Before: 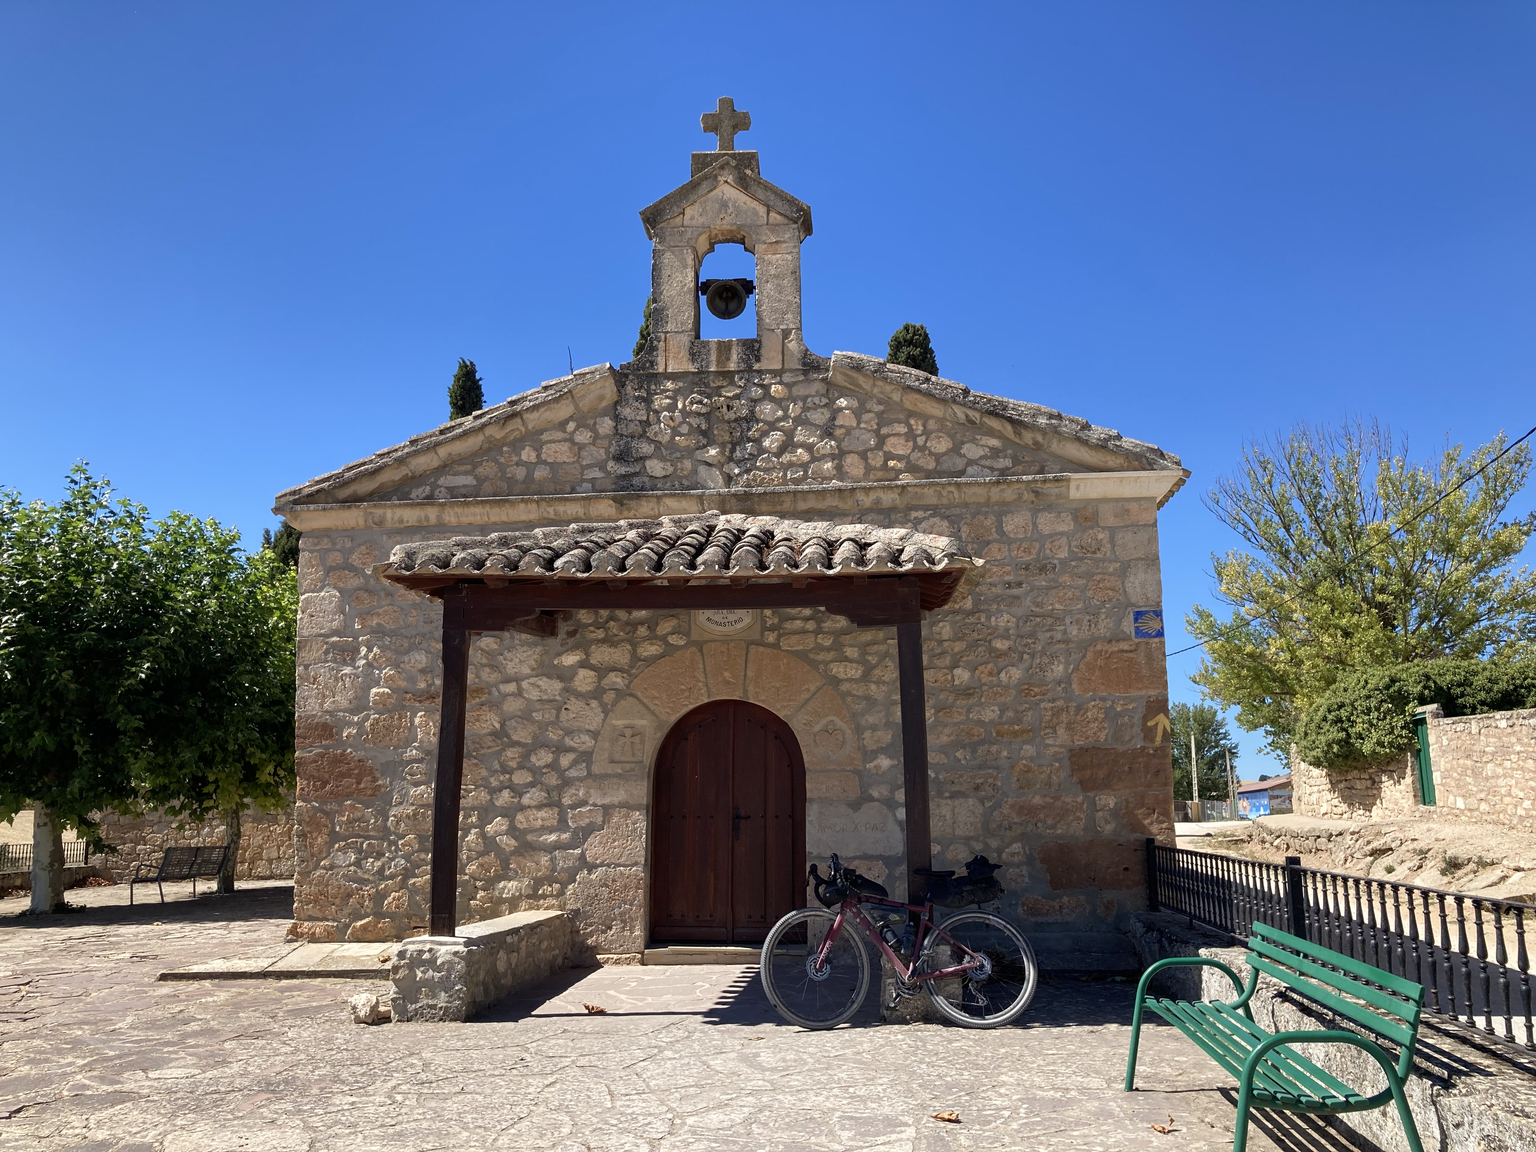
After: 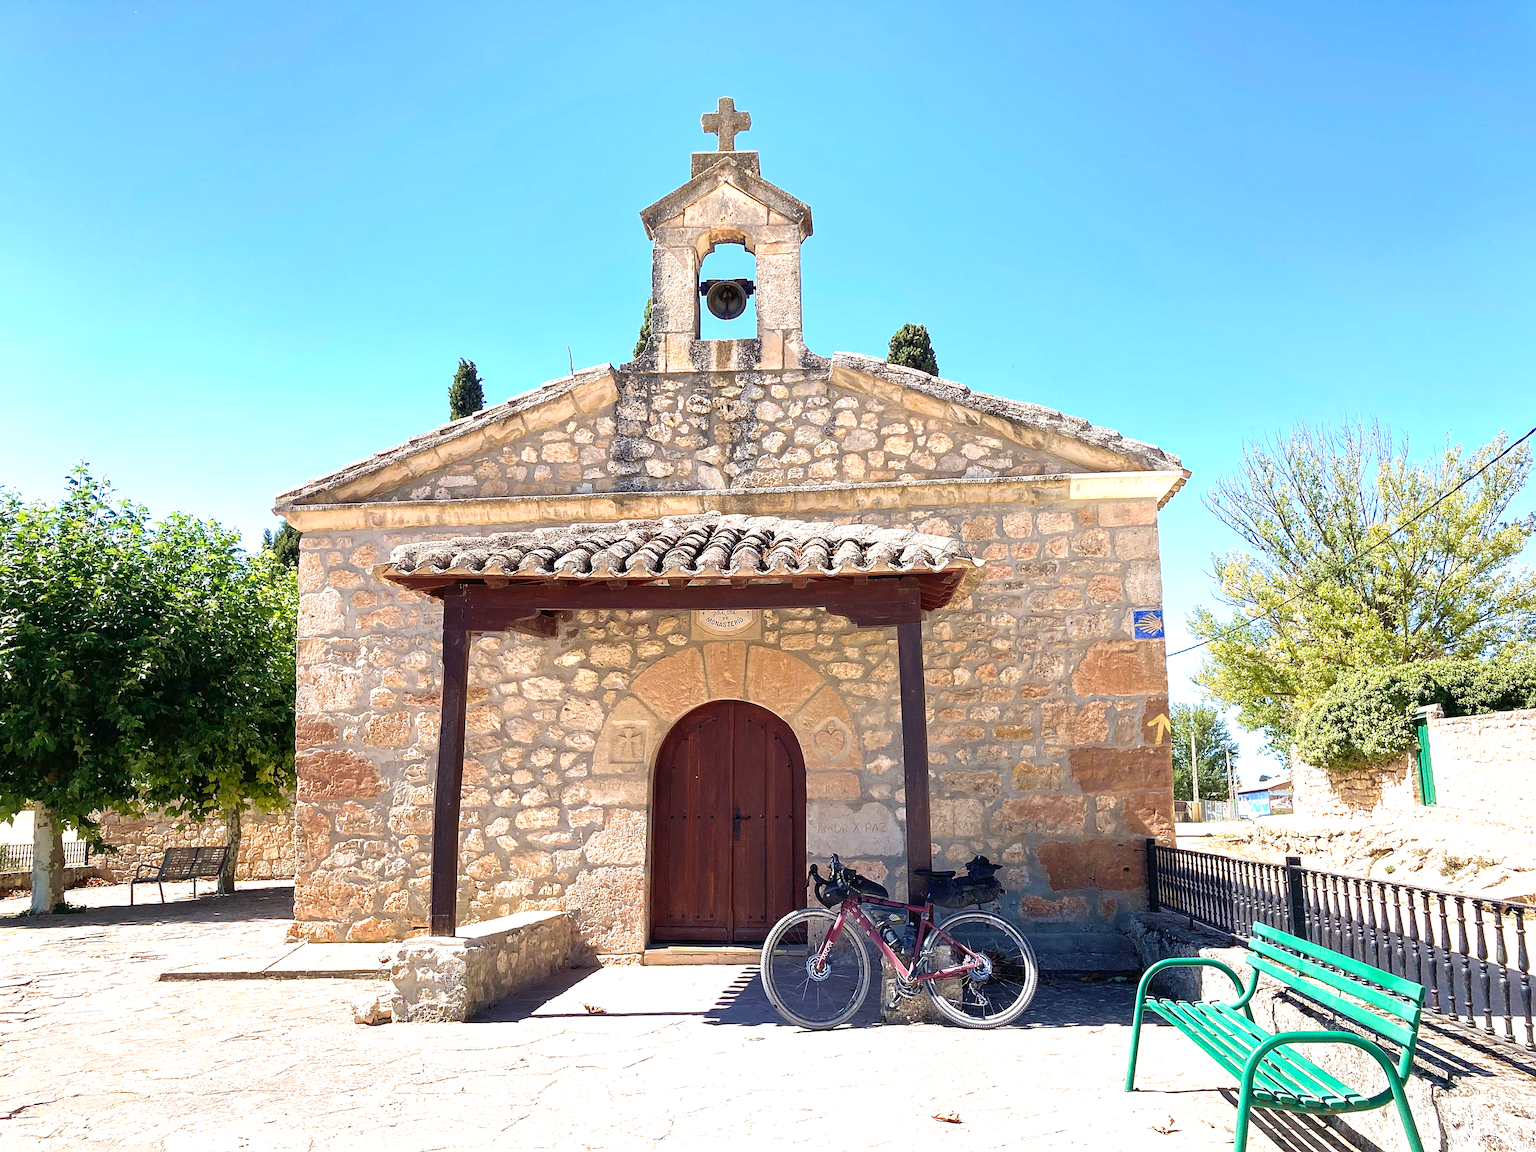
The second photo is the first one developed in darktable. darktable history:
exposure: black level correction 0, exposure 1.675 EV, compensate exposure bias true, compensate highlight preservation false
velvia: on, module defaults
sharpen: on, module defaults
